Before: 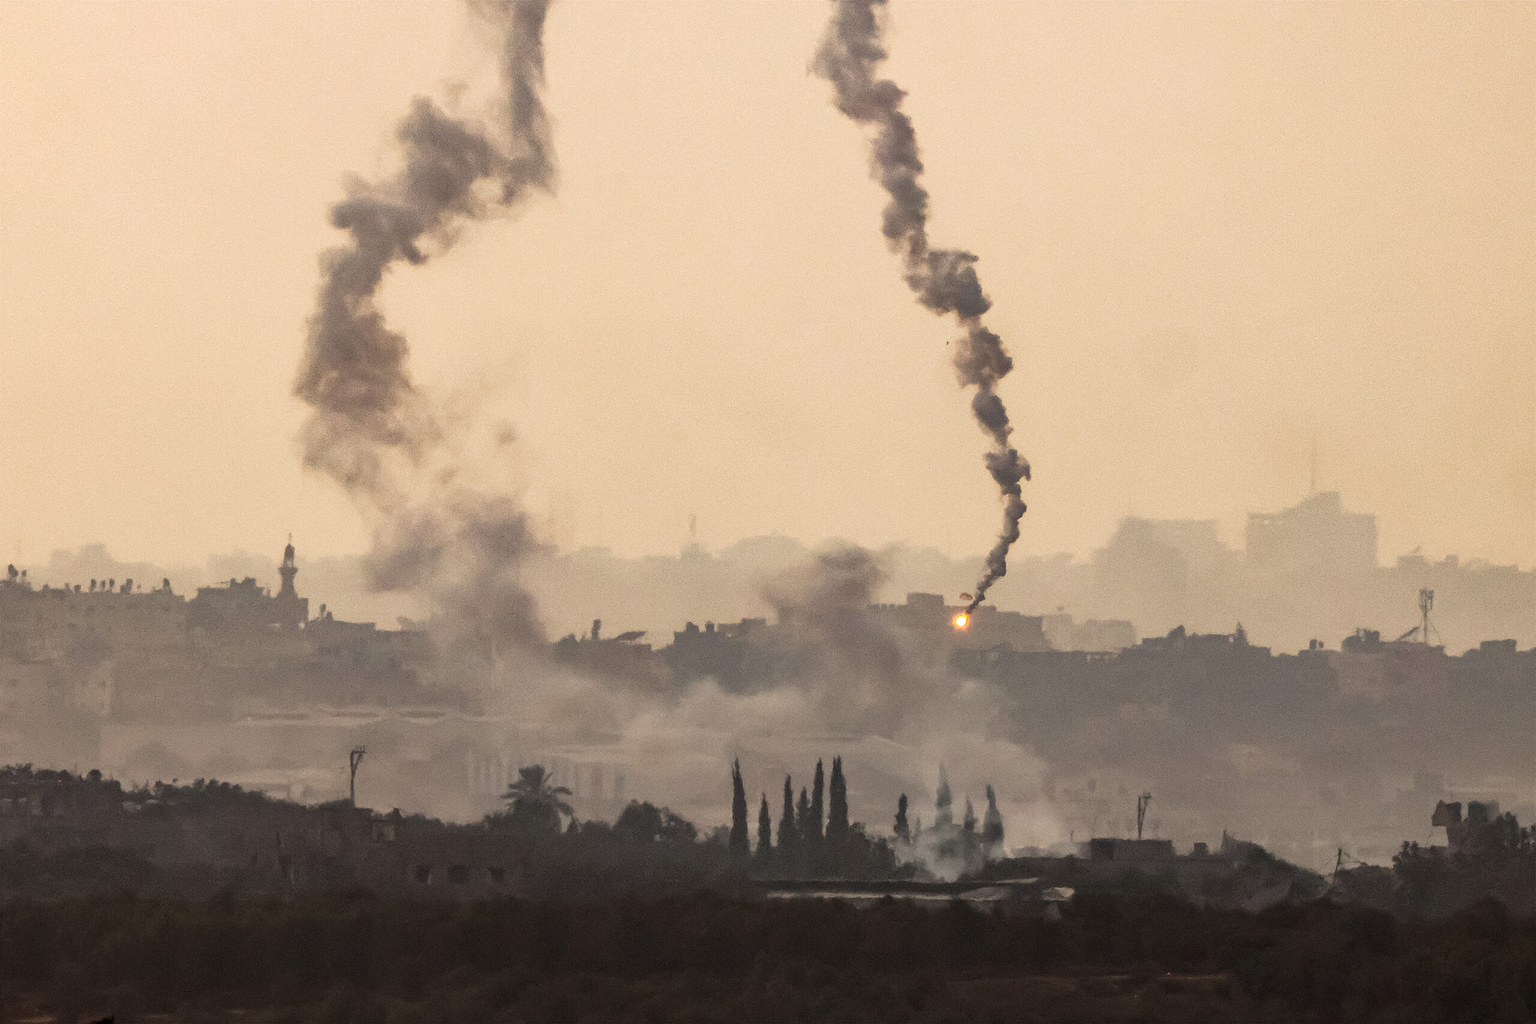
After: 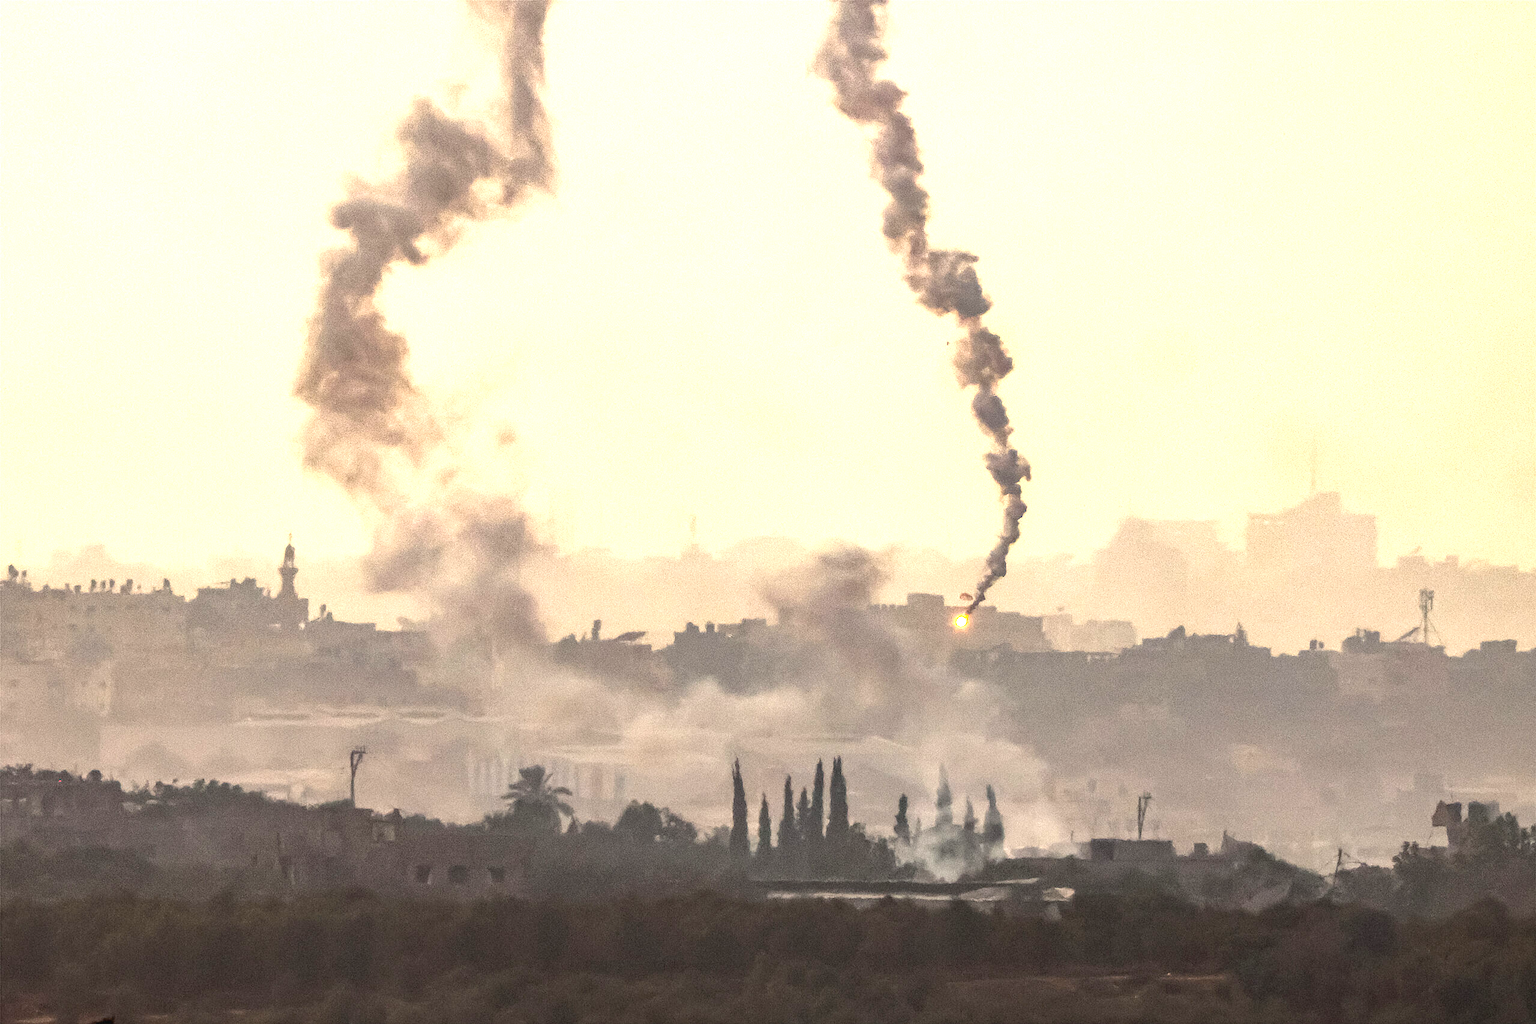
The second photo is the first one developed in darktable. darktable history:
local contrast: on, module defaults
contrast brightness saturation: contrast -0.125
exposure: black level correction 0, exposure 1.2 EV, compensate highlight preservation false
